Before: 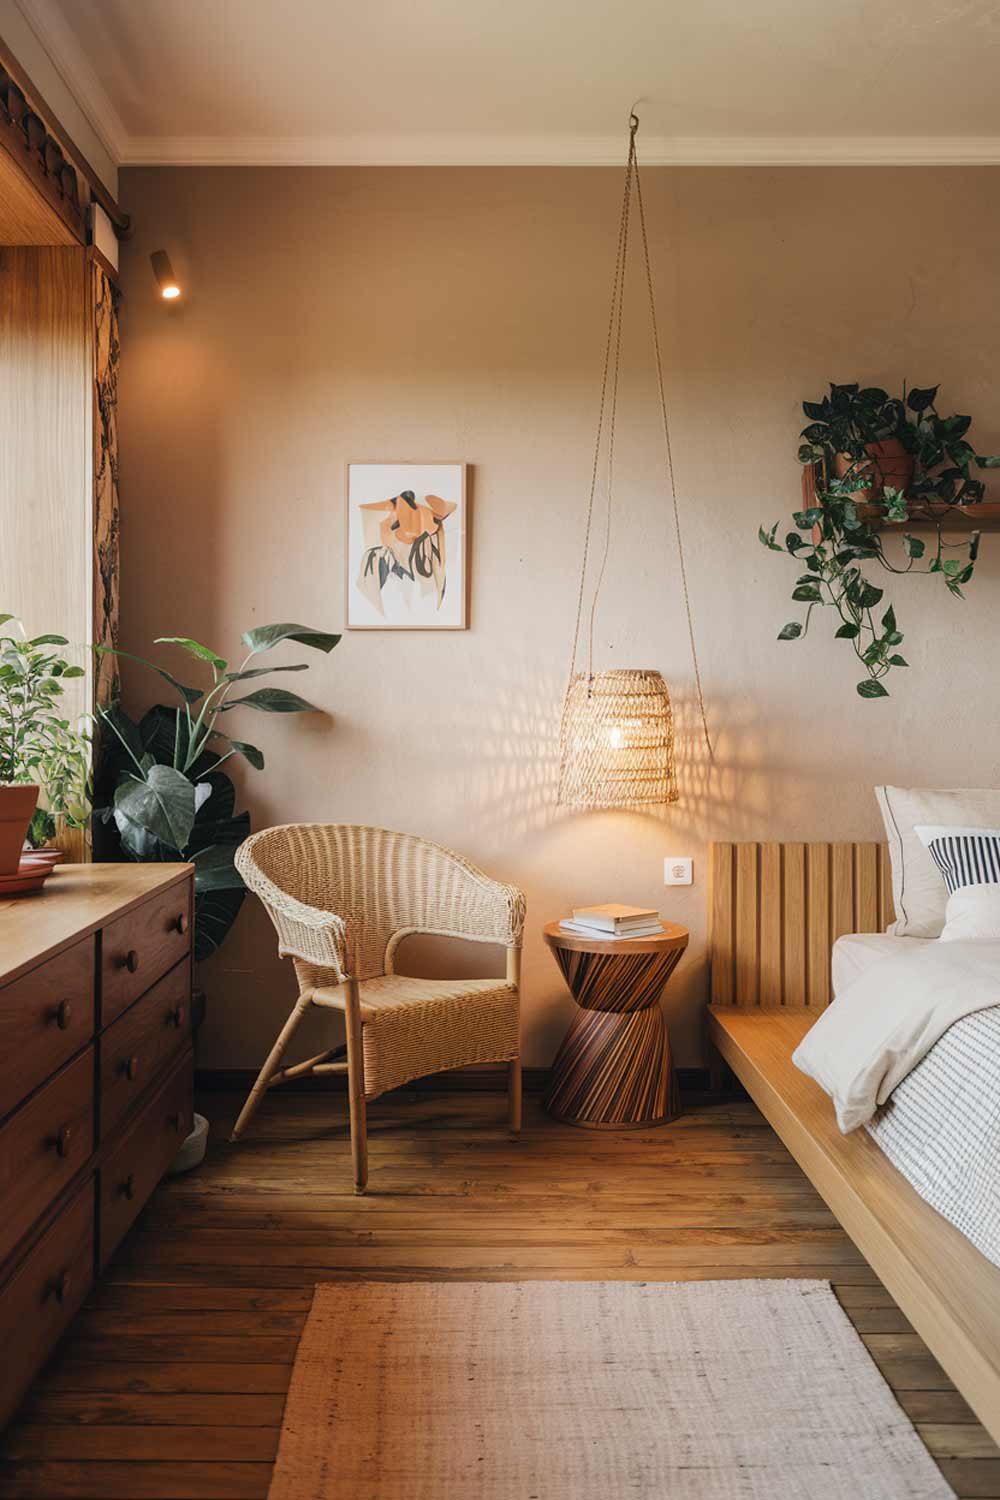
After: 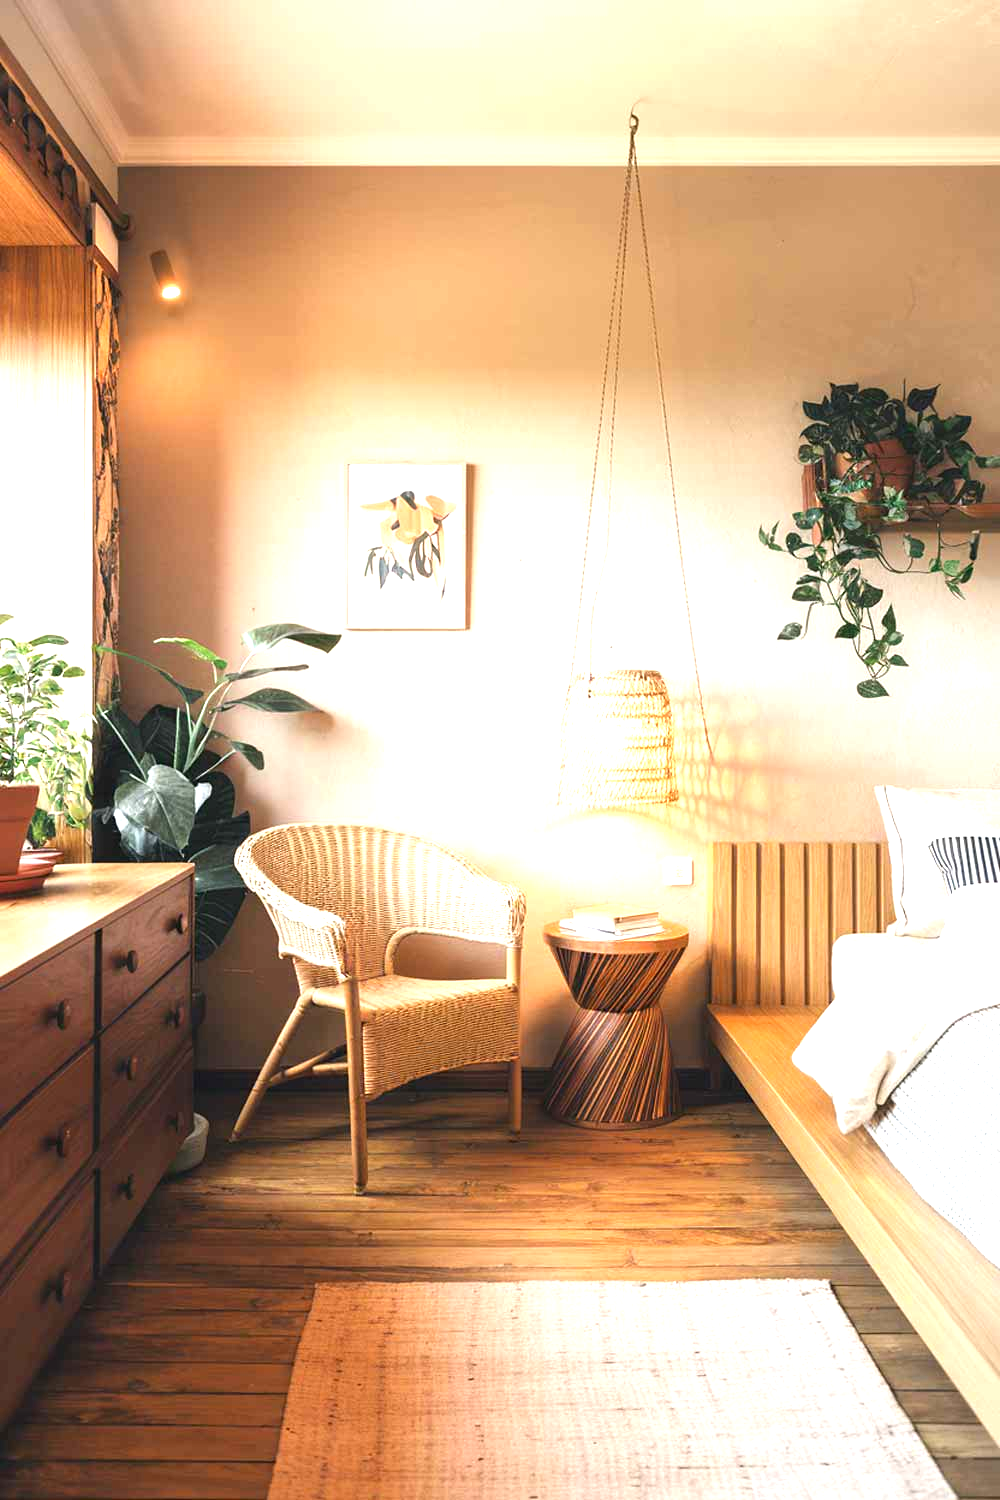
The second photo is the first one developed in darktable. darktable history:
exposure: black level correction 0, exposure 1.411 EV, compensate highlight preservation false
